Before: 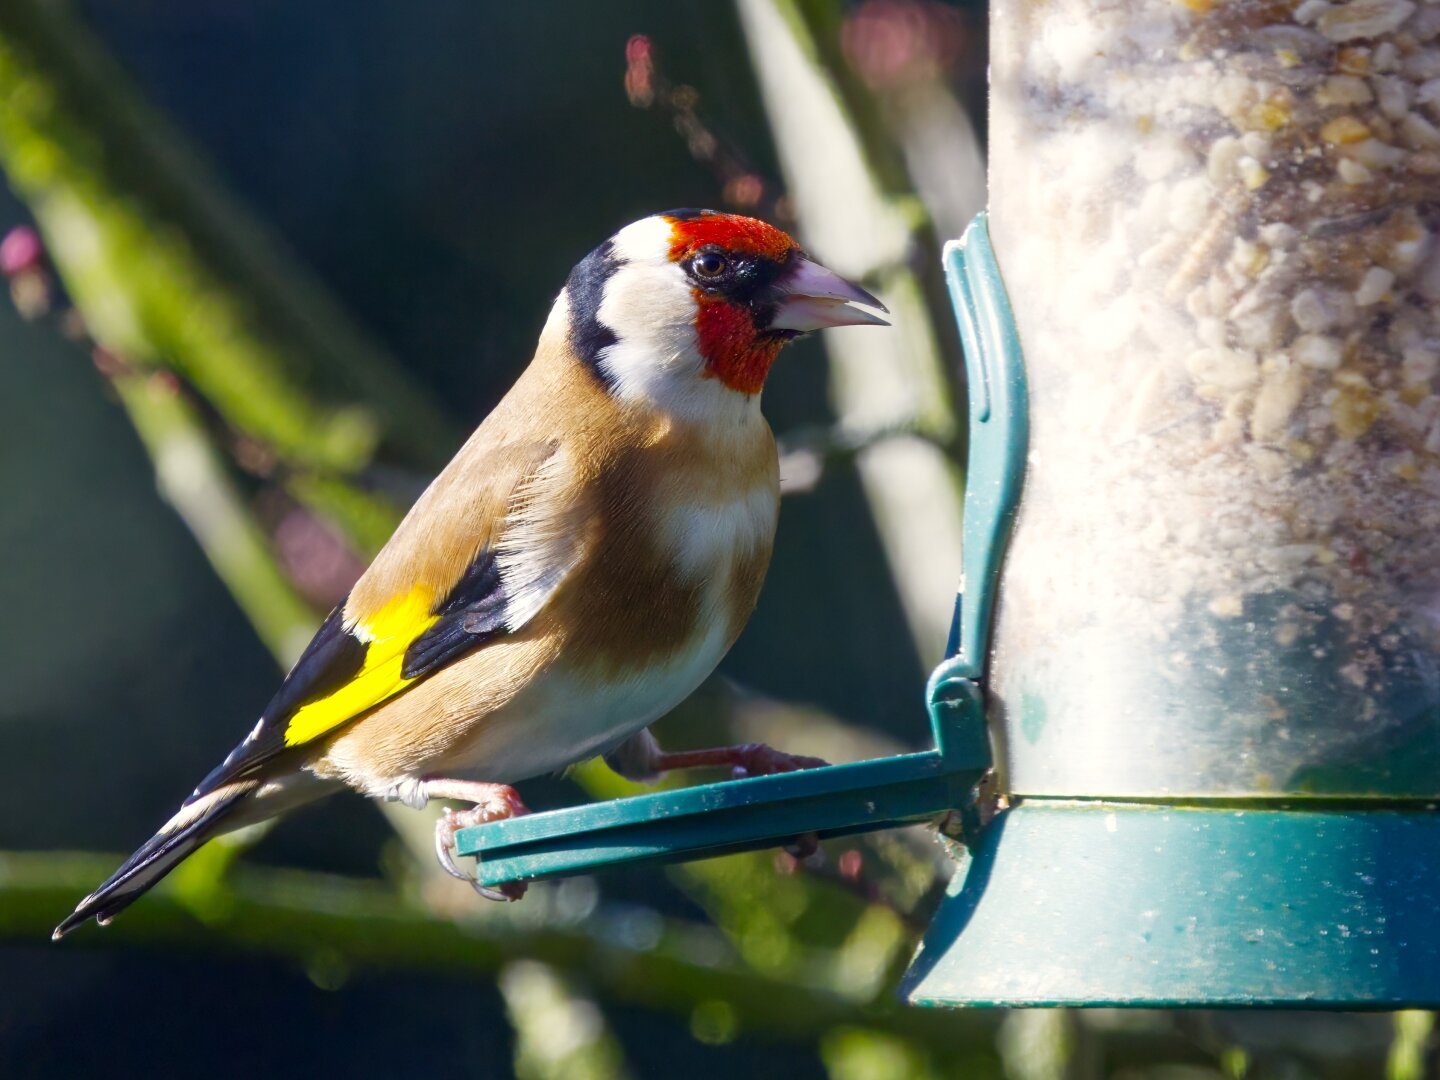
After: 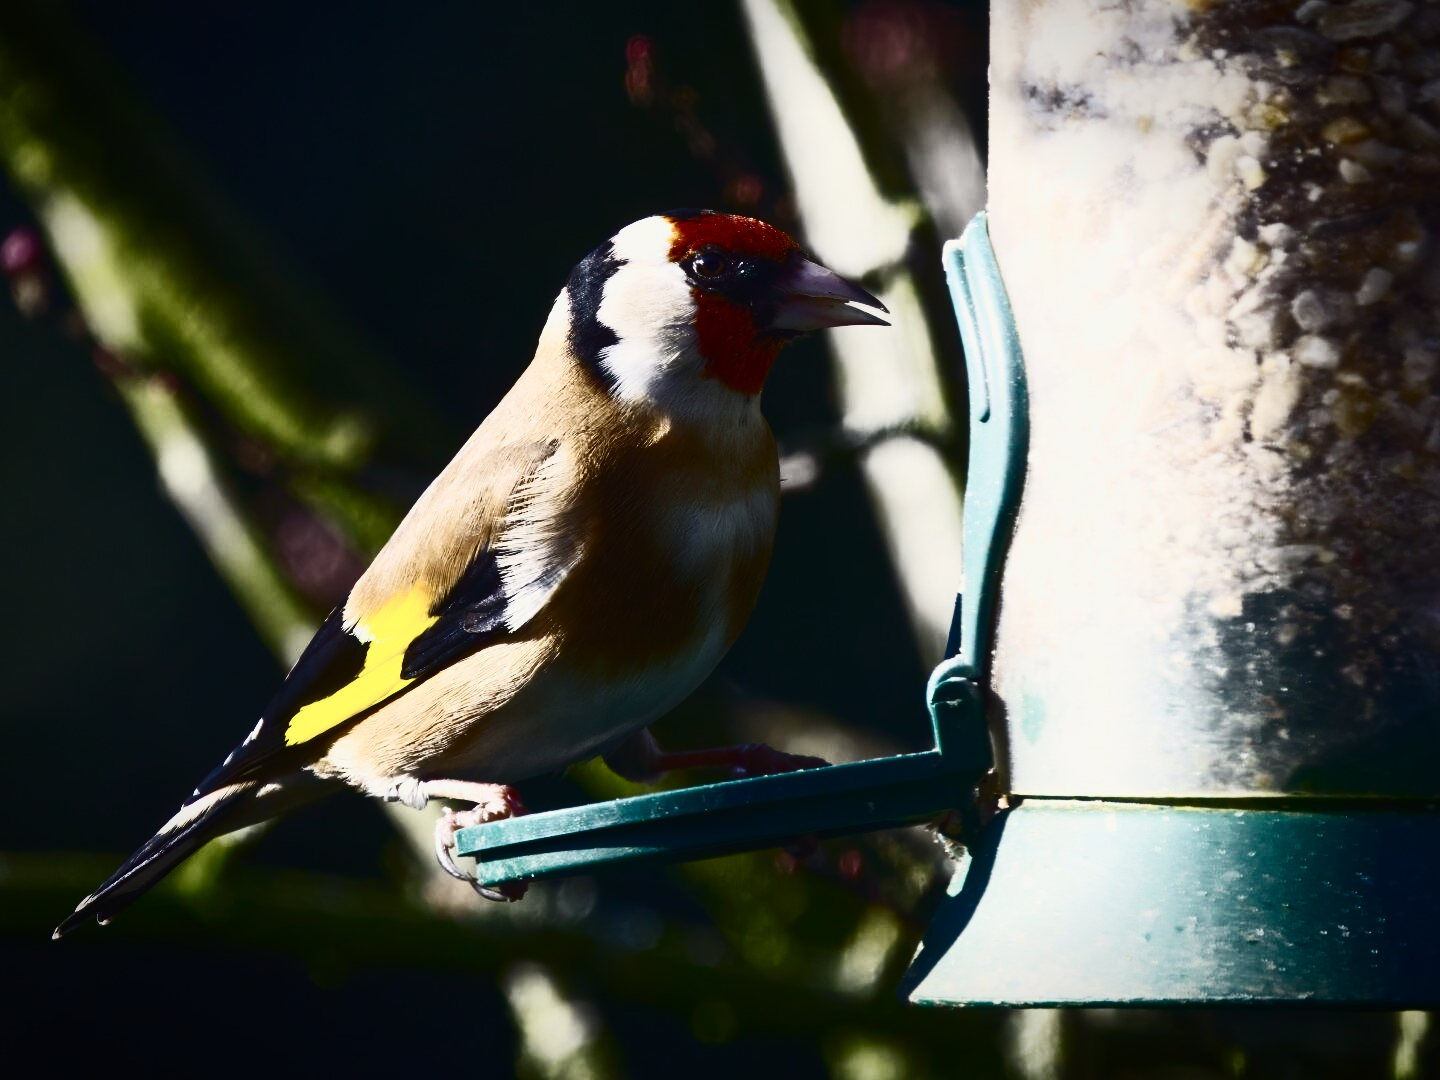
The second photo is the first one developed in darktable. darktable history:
exposure: black level correction -0.017, exposure -1.069 EV, compensate highlight preservation false
vignetting: saturation -0.021, automatic ratio true
contrast brightness saturation: contrast 0.946, brightness 0.196
